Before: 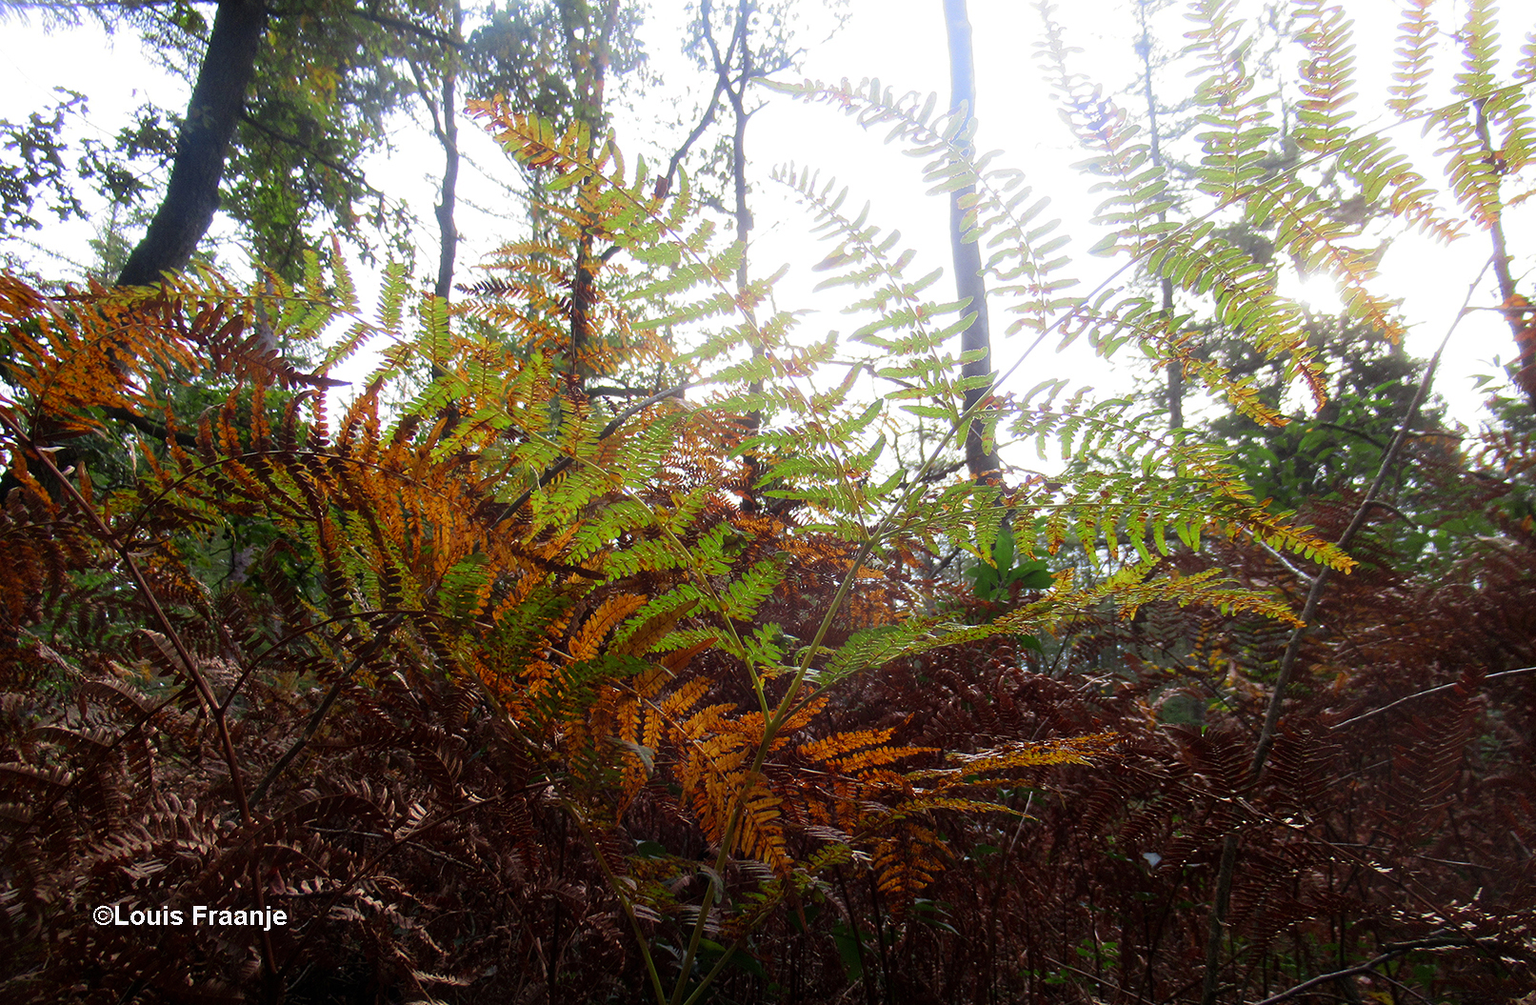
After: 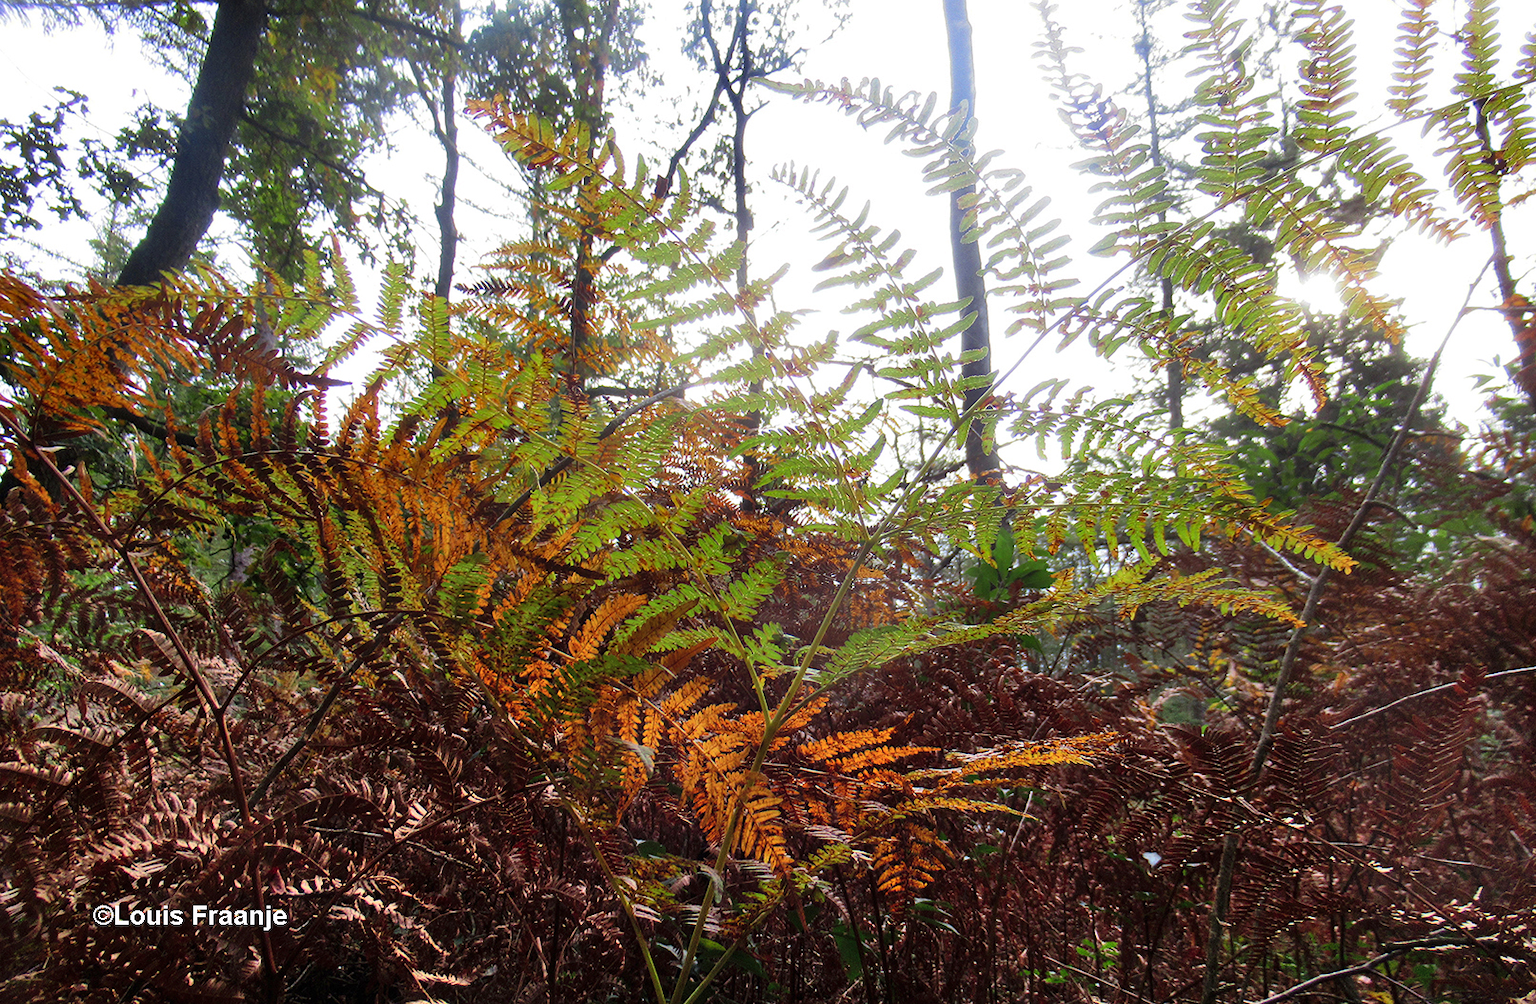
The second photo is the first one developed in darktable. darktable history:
shadows and highlights: shadows 59.07, soften with gaussian
